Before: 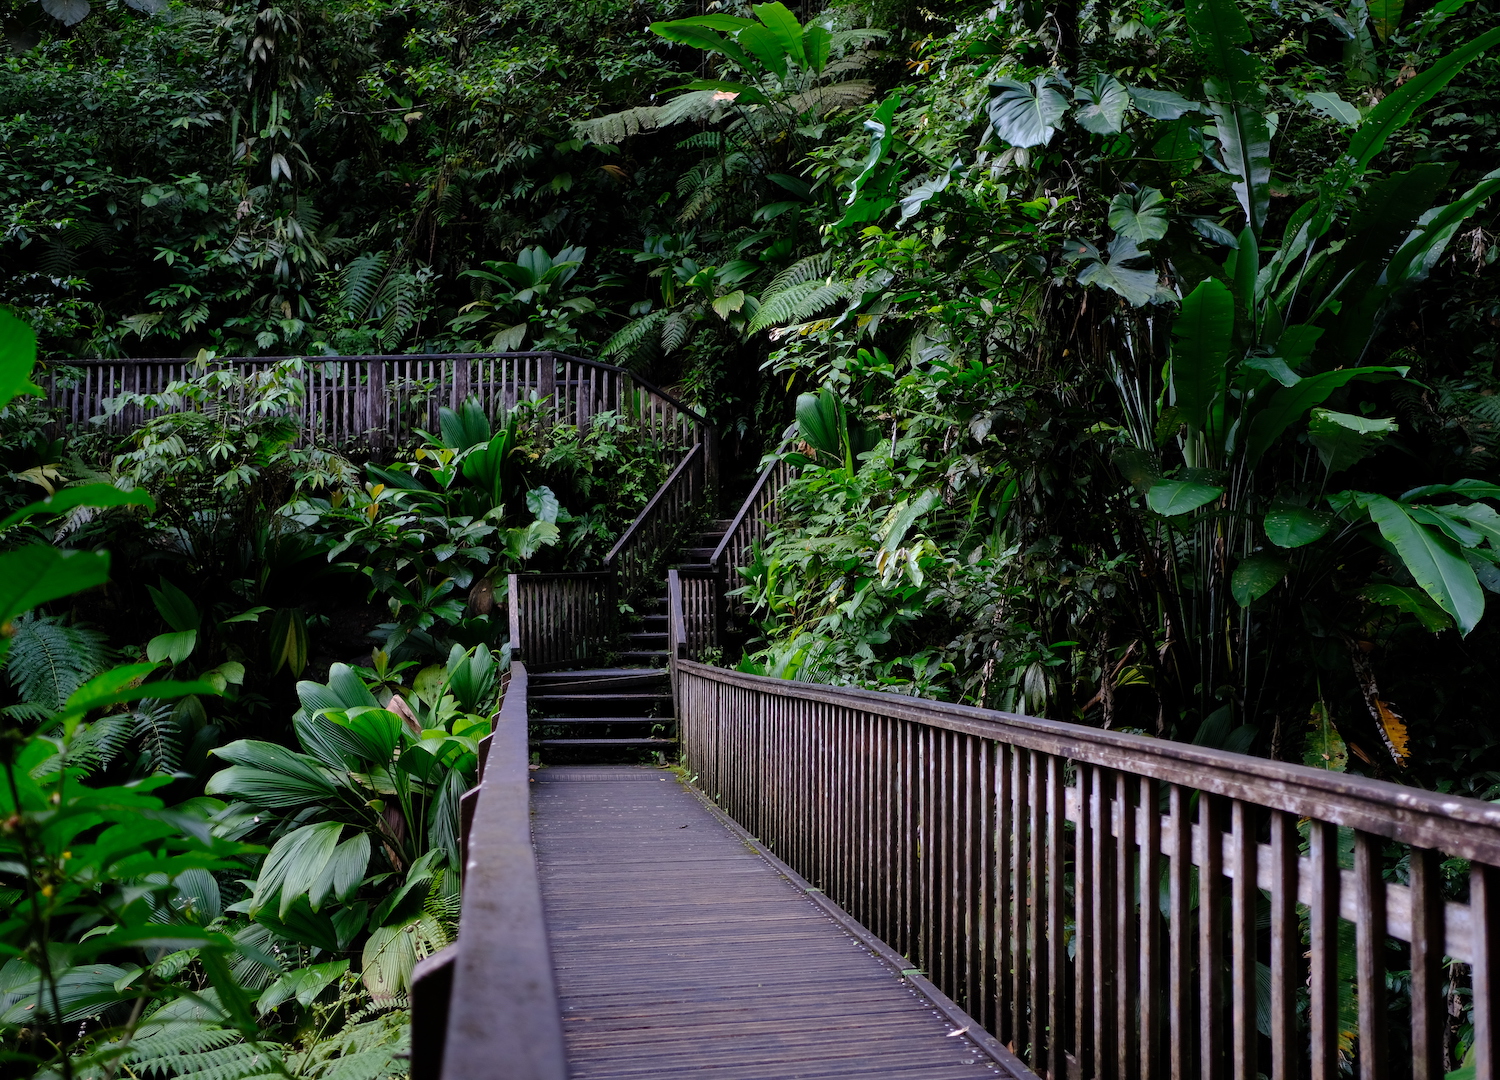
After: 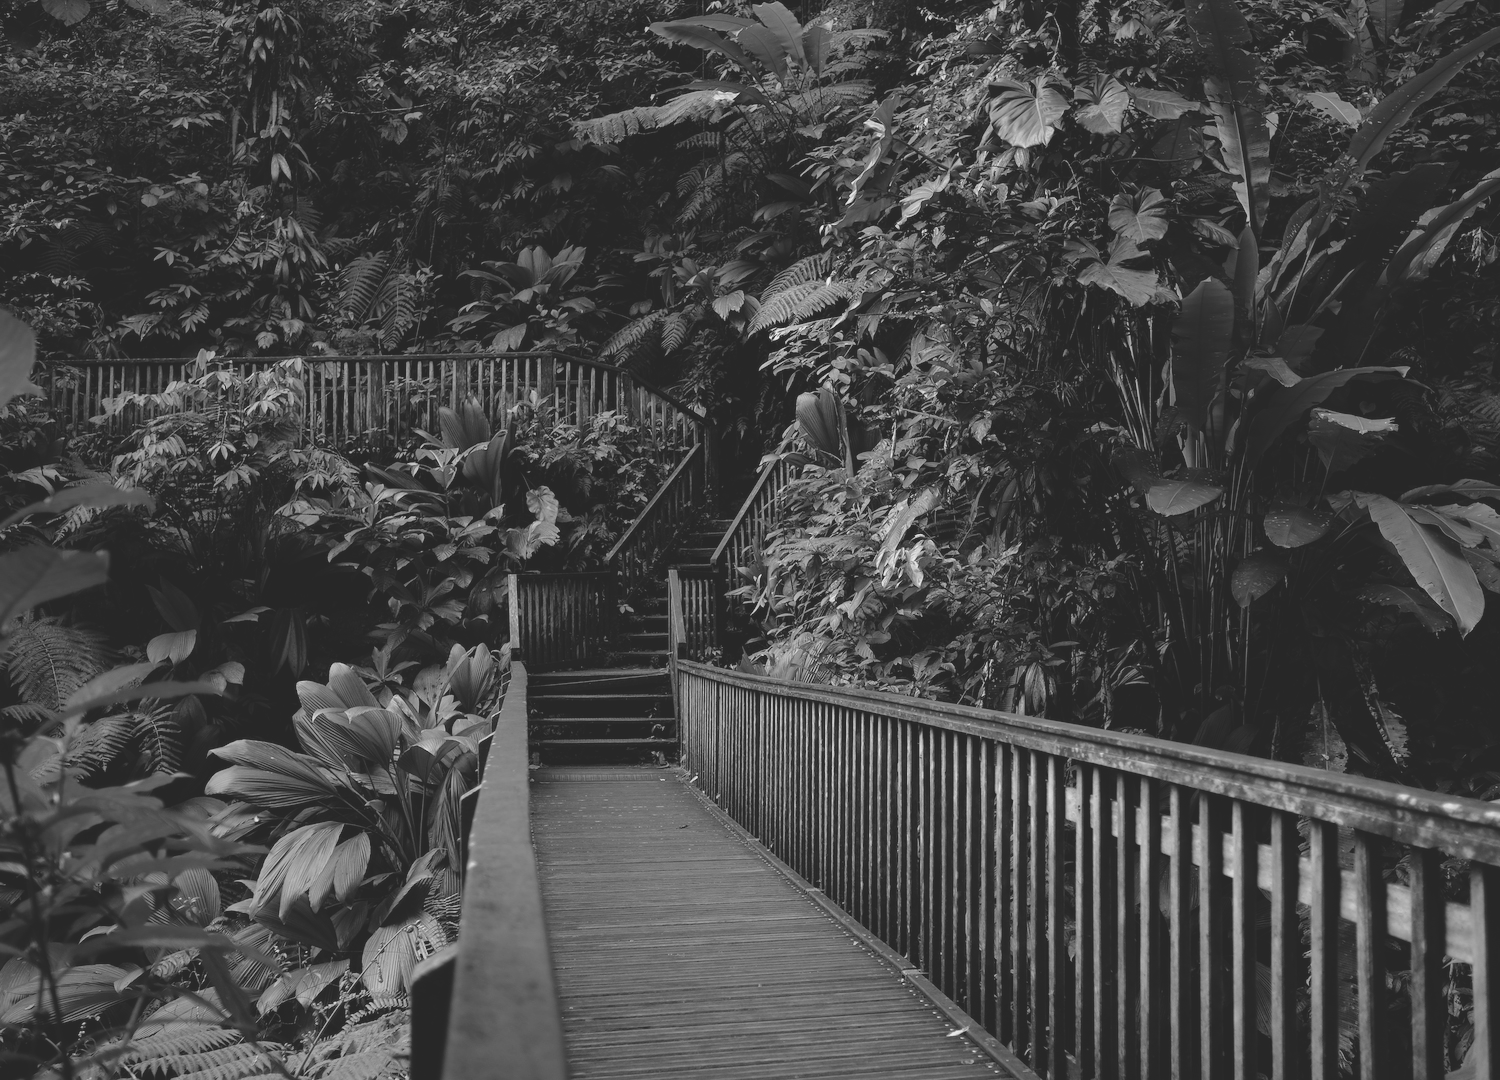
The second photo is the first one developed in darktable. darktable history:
monochrome: a 30.25, b 92.03
exposure: black level correction -0.023, exposure -0.039 EV, compensate highlight preservation false
